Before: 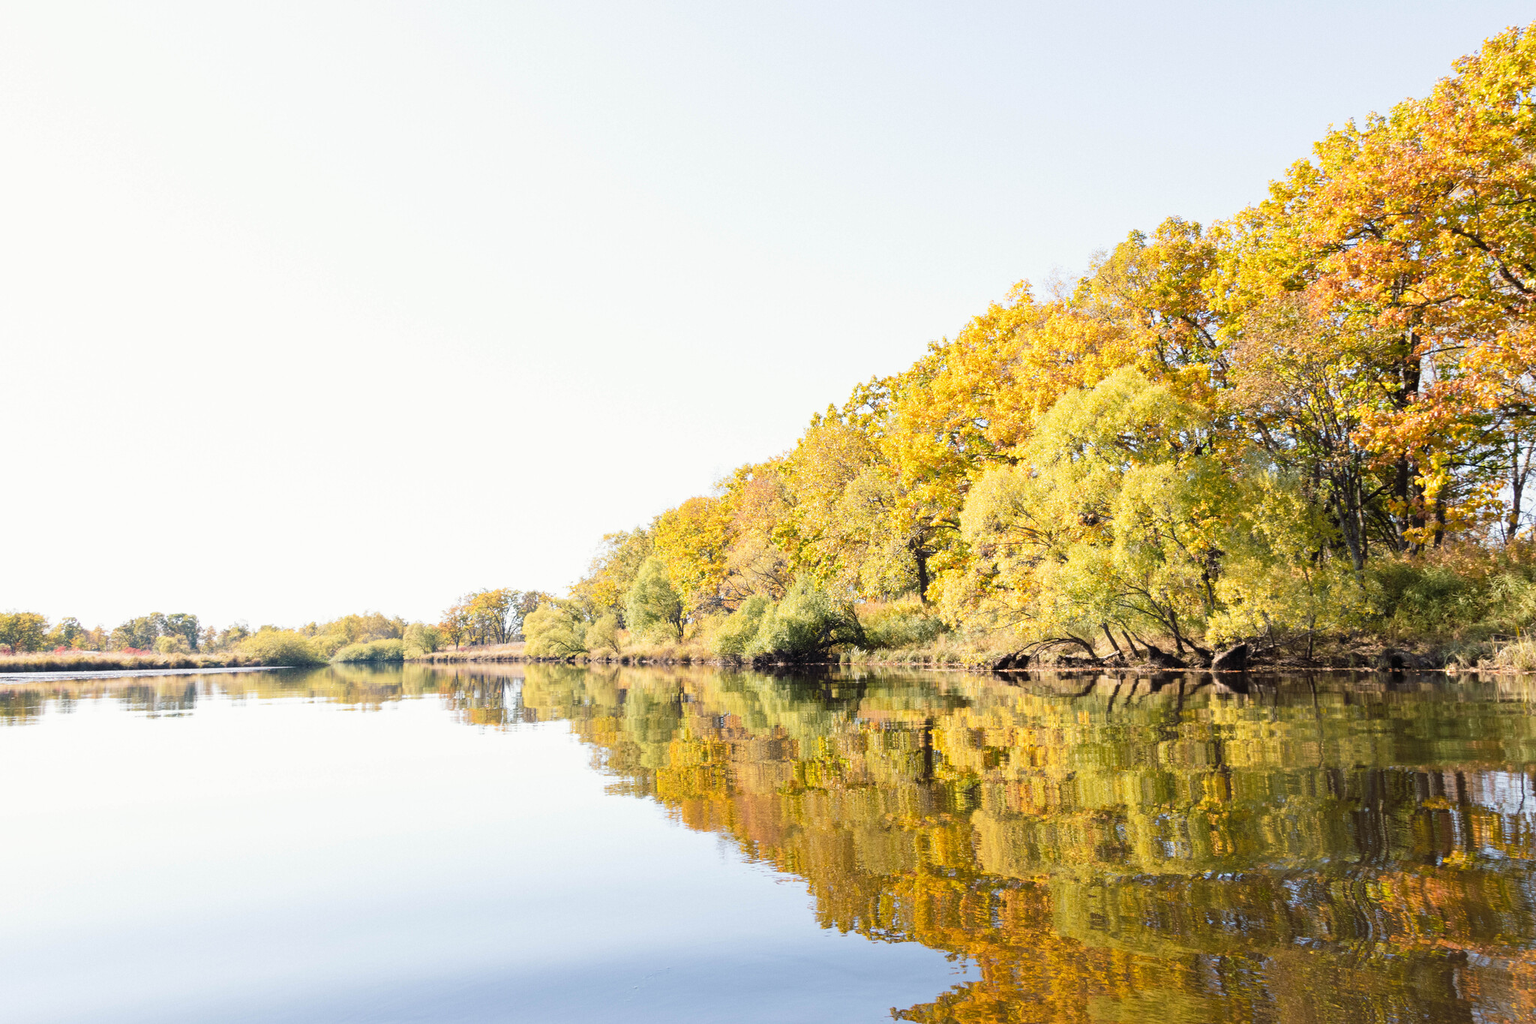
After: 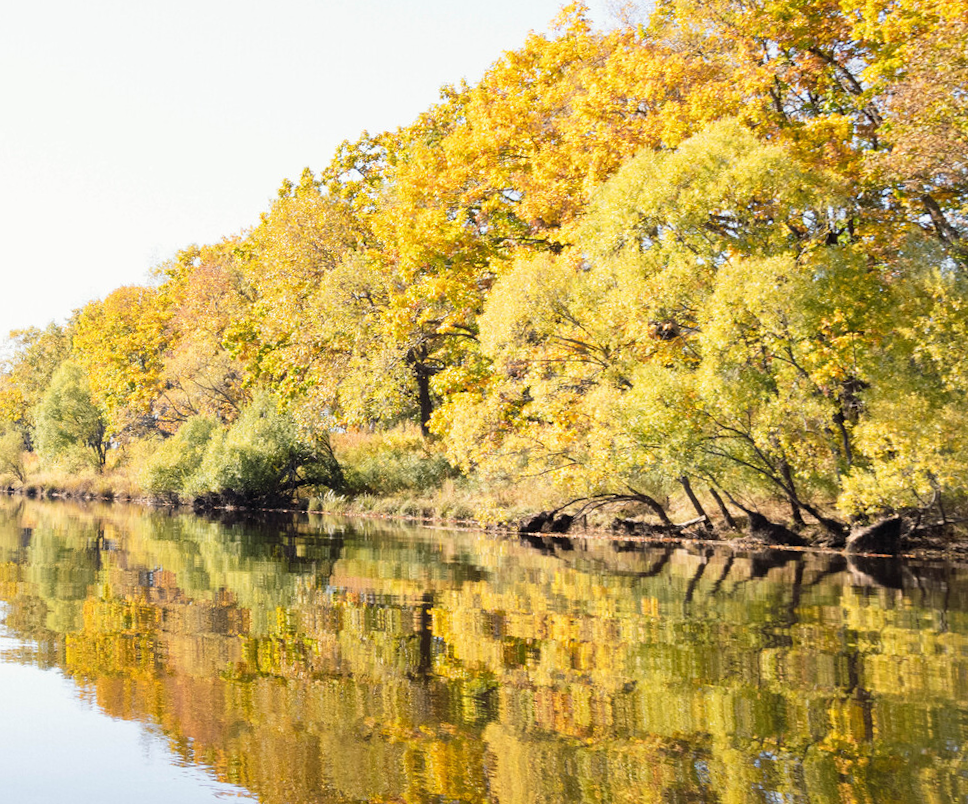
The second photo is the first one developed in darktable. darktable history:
crop: left 31.379%, top 24.658%, right 20.326%, bottom 6.628%
rotate and perspective: rotation 1.69°, lens shift (vertical) -0.023, lens shift (horizontal) -0.291, crop left 0.025, crop right 0.988, crop top 0.092, crop bottom 0.842
